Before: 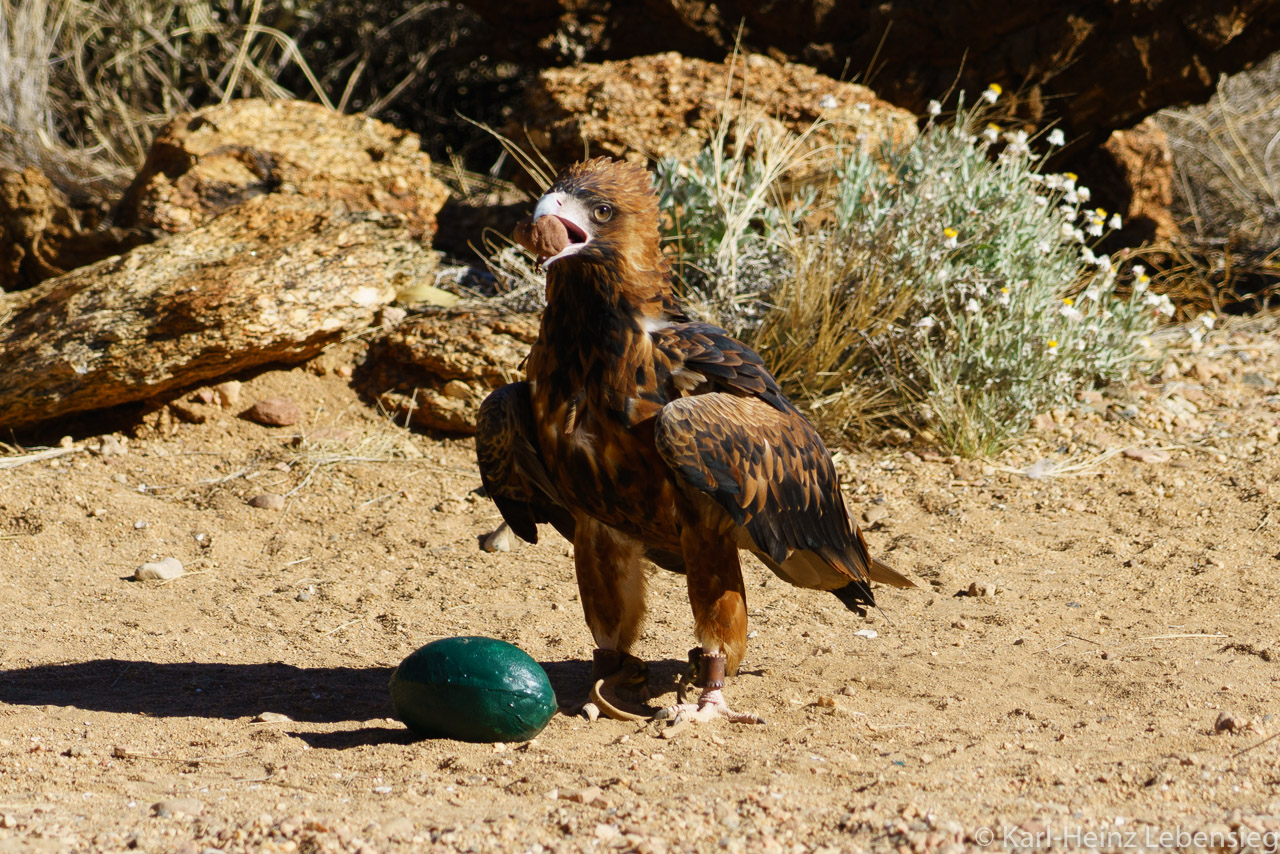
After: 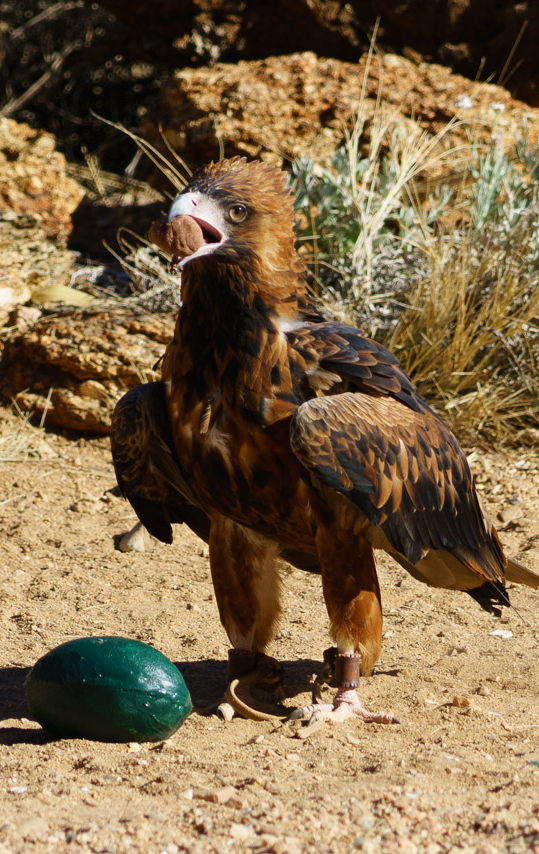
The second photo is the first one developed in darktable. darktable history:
crop: left 28.583%, right 29.231%
white balance: red 1, blue 1
